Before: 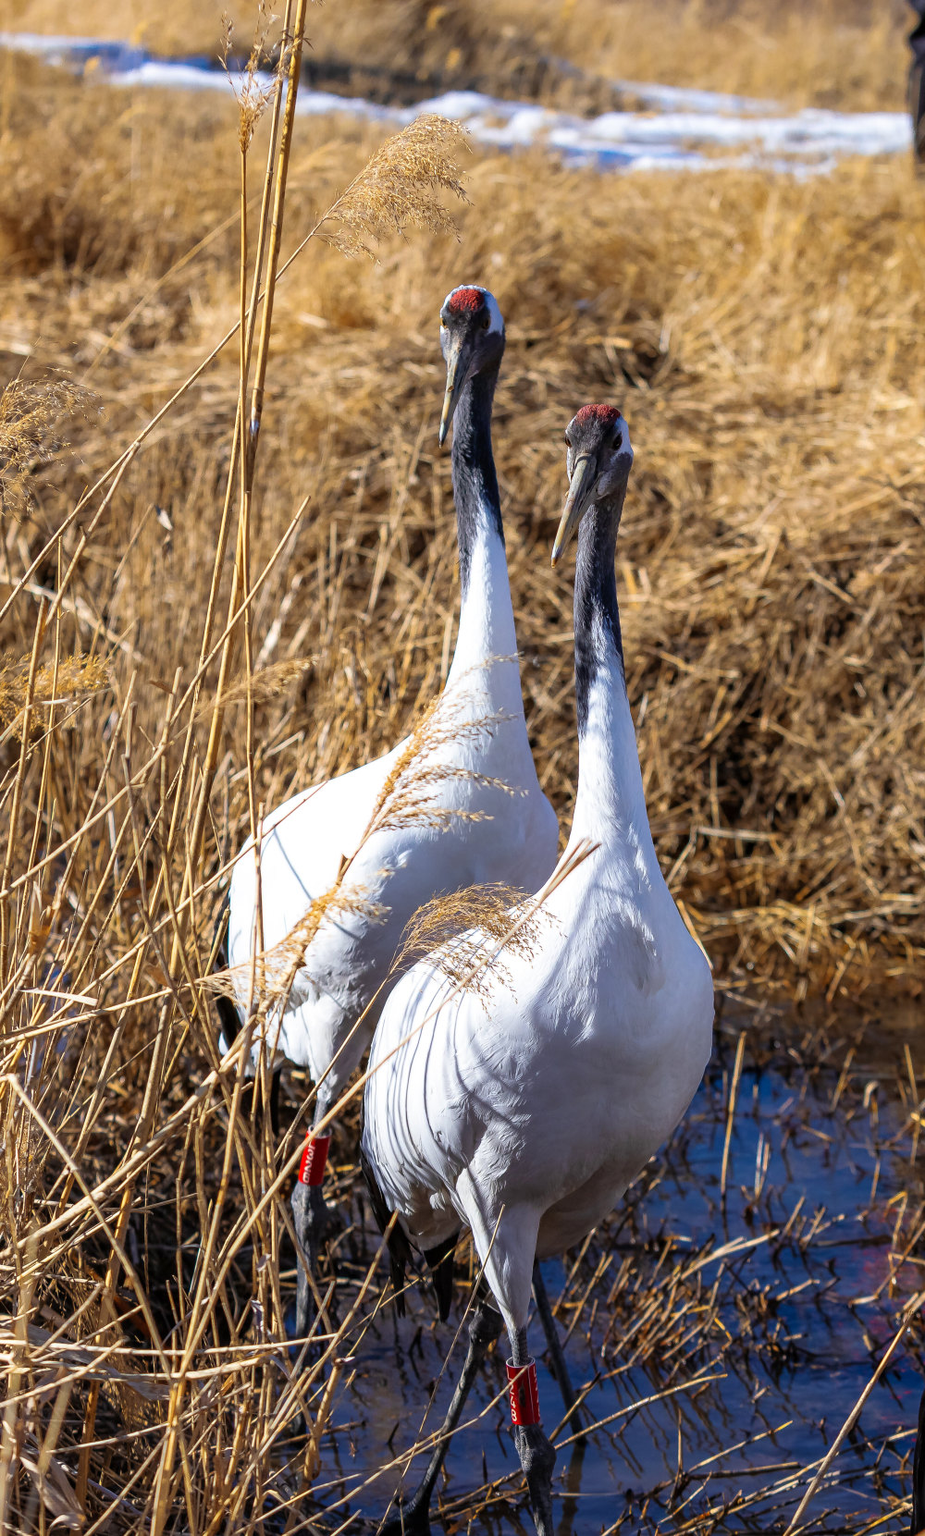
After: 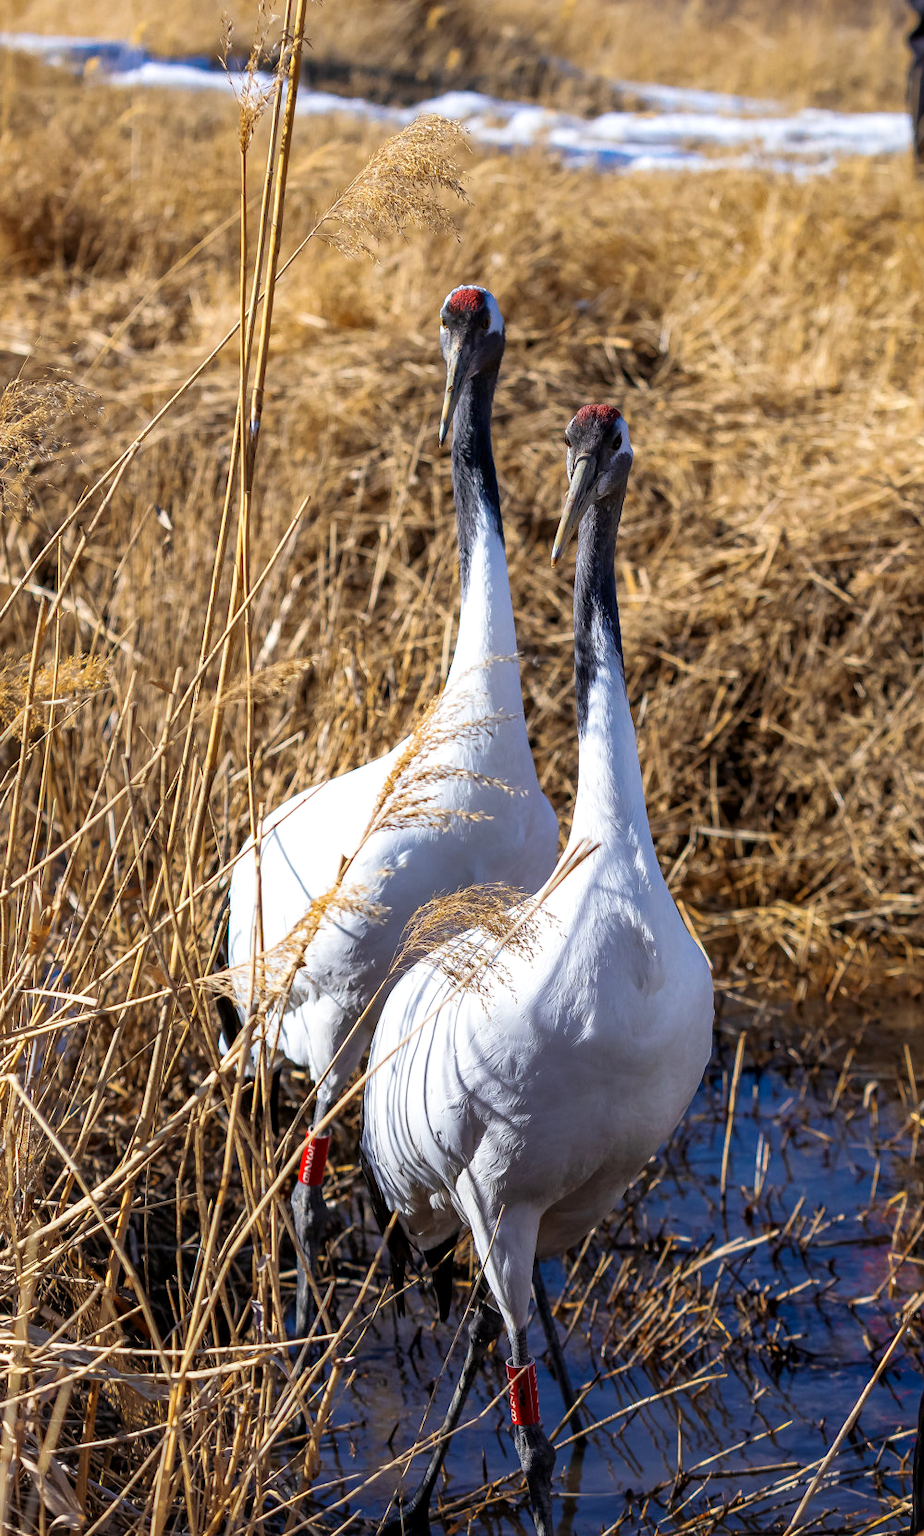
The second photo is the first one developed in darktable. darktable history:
local contrast: mode bilateral grid, contrast 19, coarseness 49, detail 120%, midtone range 0.2
